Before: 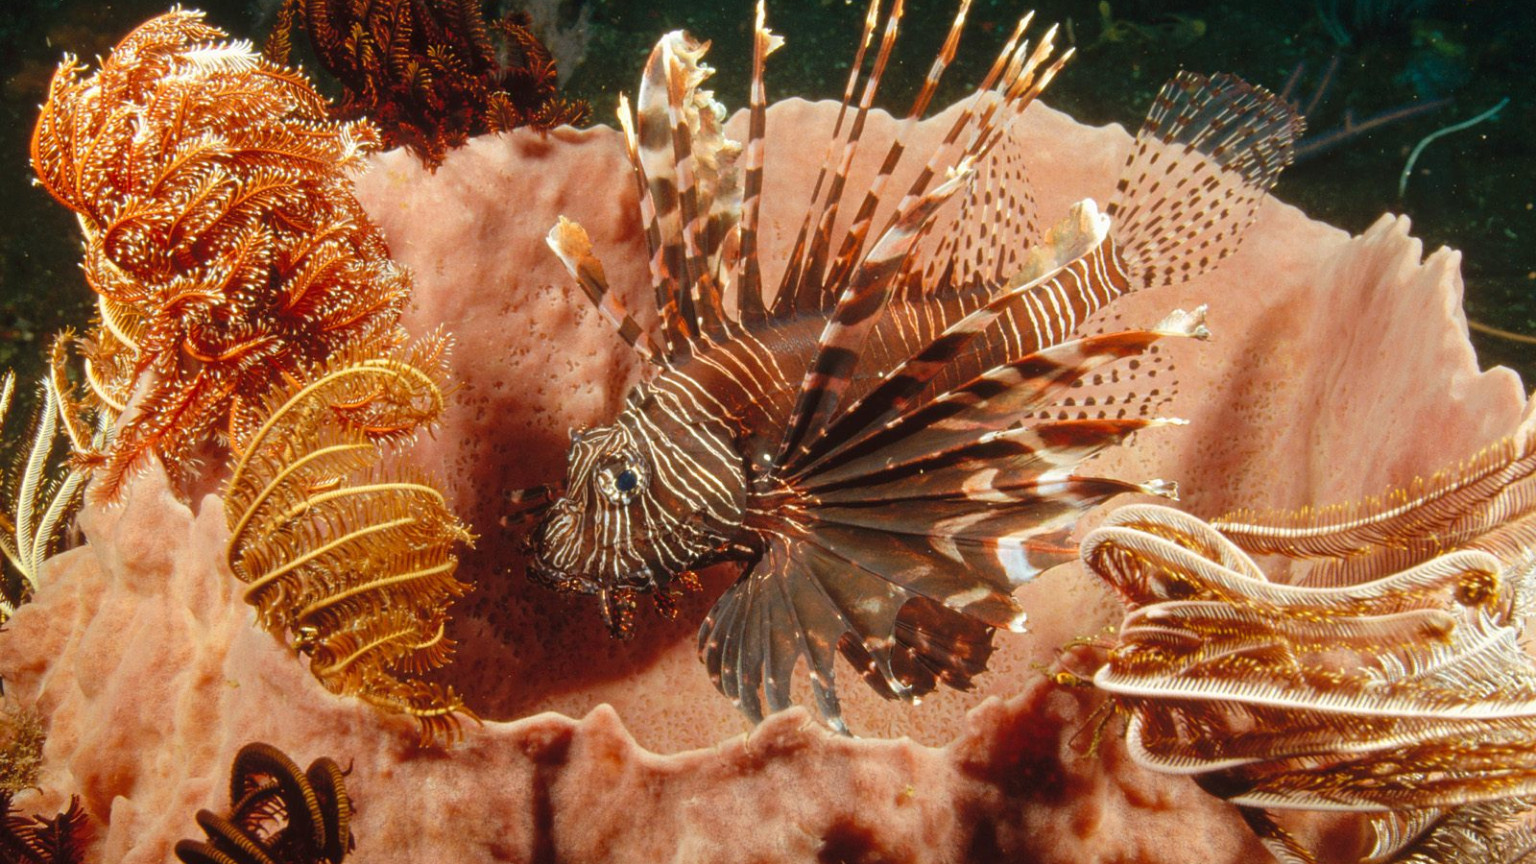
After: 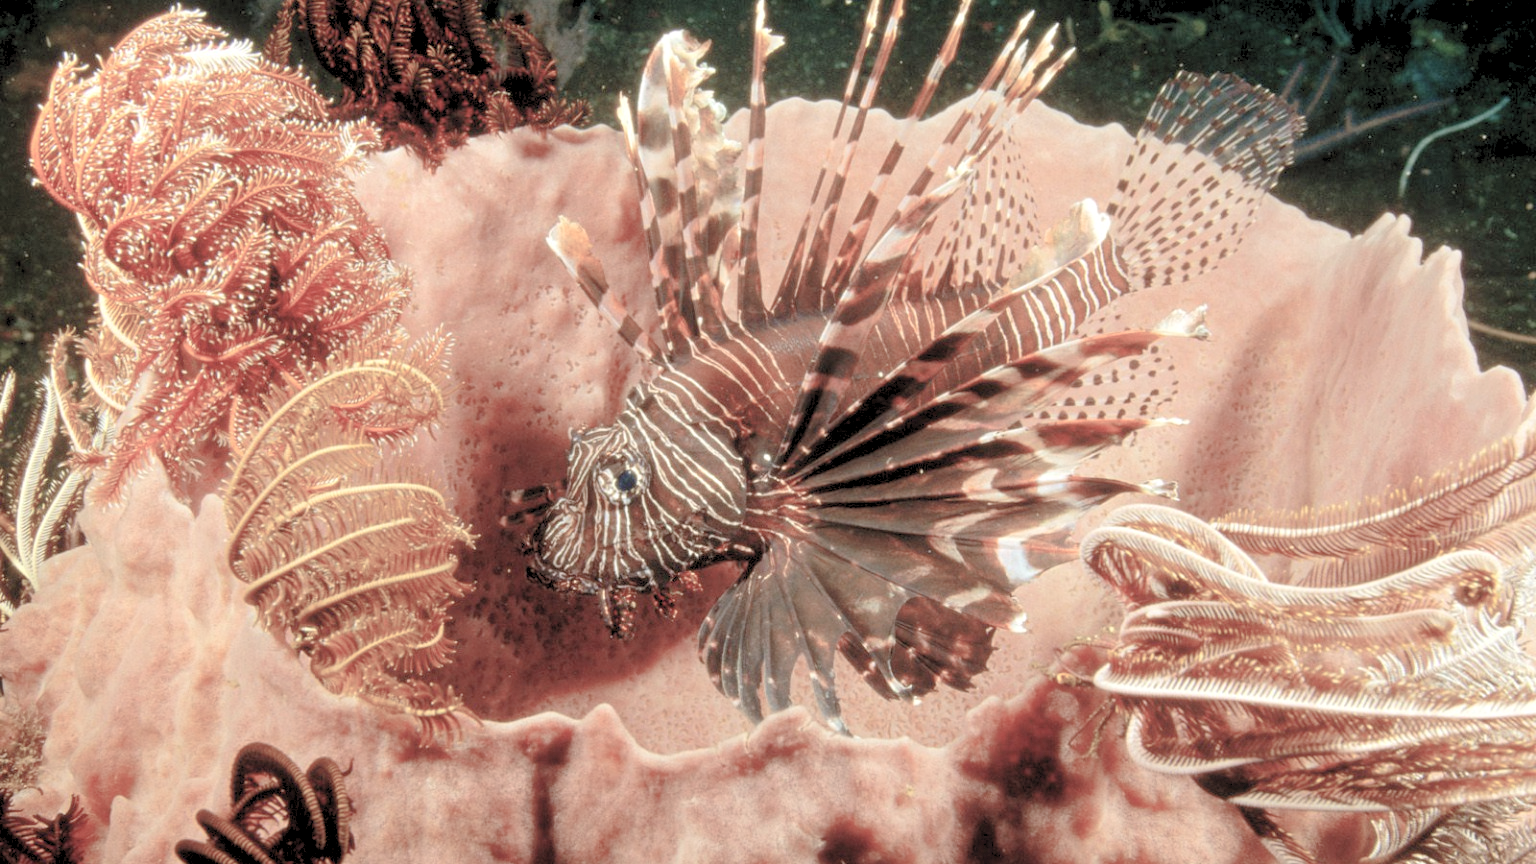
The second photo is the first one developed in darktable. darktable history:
levels: levels [0.072, 0.414, 0.976]
color balance rgb: perceptual saturation grading › global saturation -28.15%, perceptual saturation grading › highlights -20.498%, perceptual saturation grading › mid-tones -23.852%, perceptual saturation grading › shadows -24.463%
